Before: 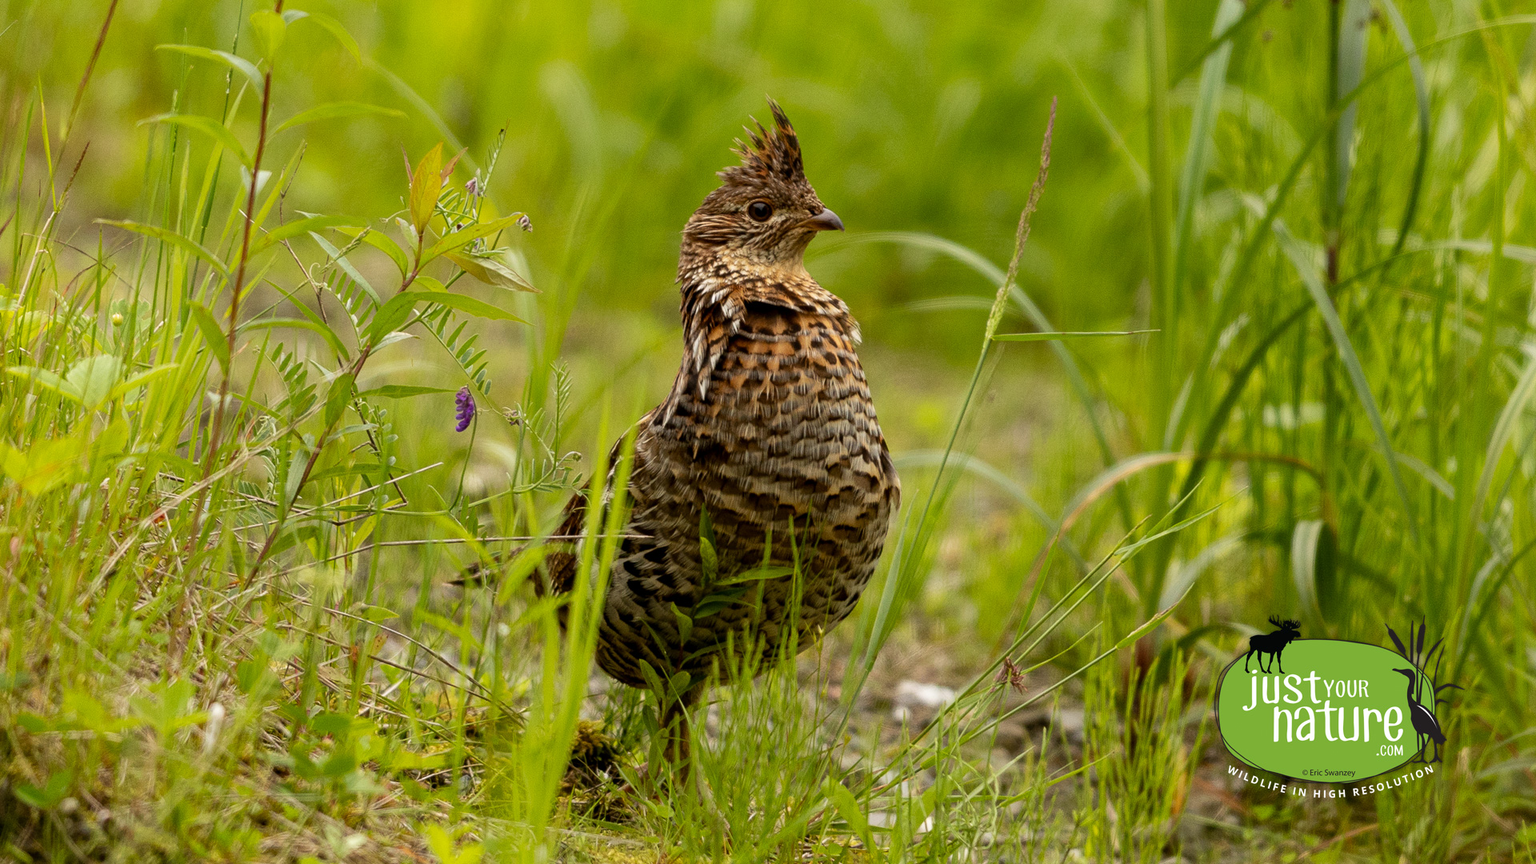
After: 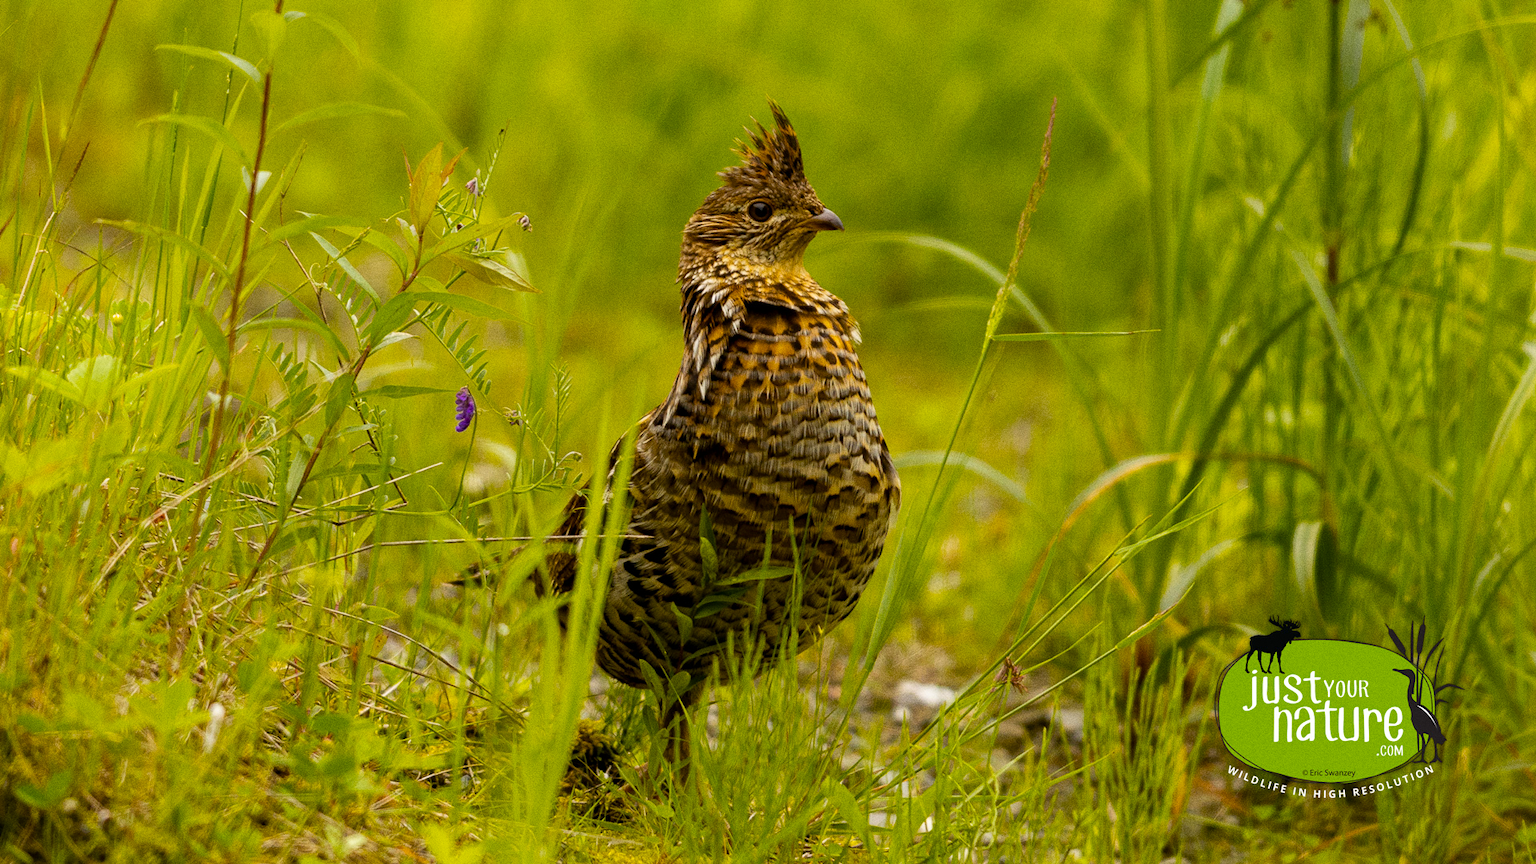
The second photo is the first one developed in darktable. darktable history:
grain: coarseness 0.09 ISO
color balance rgb: linear chroma grading › global chroma 15%, perceptual saturation grading › global saturation 30%
color contrast: green-magenta contrast 0.81
